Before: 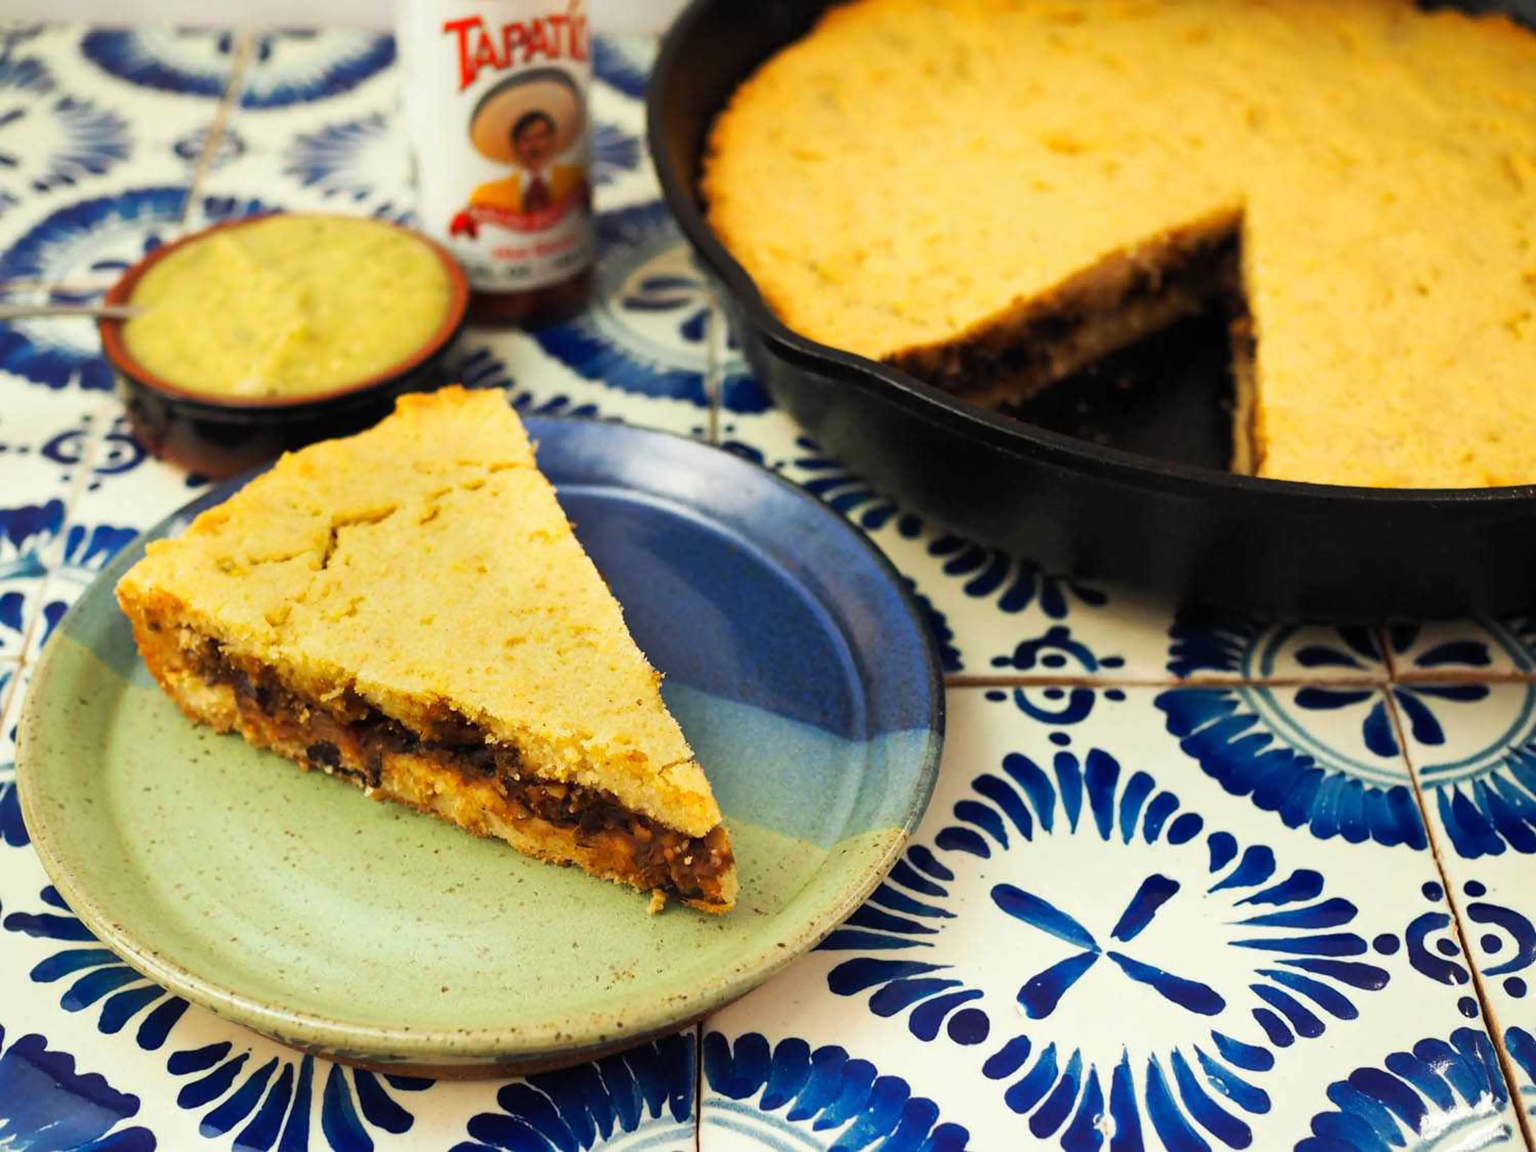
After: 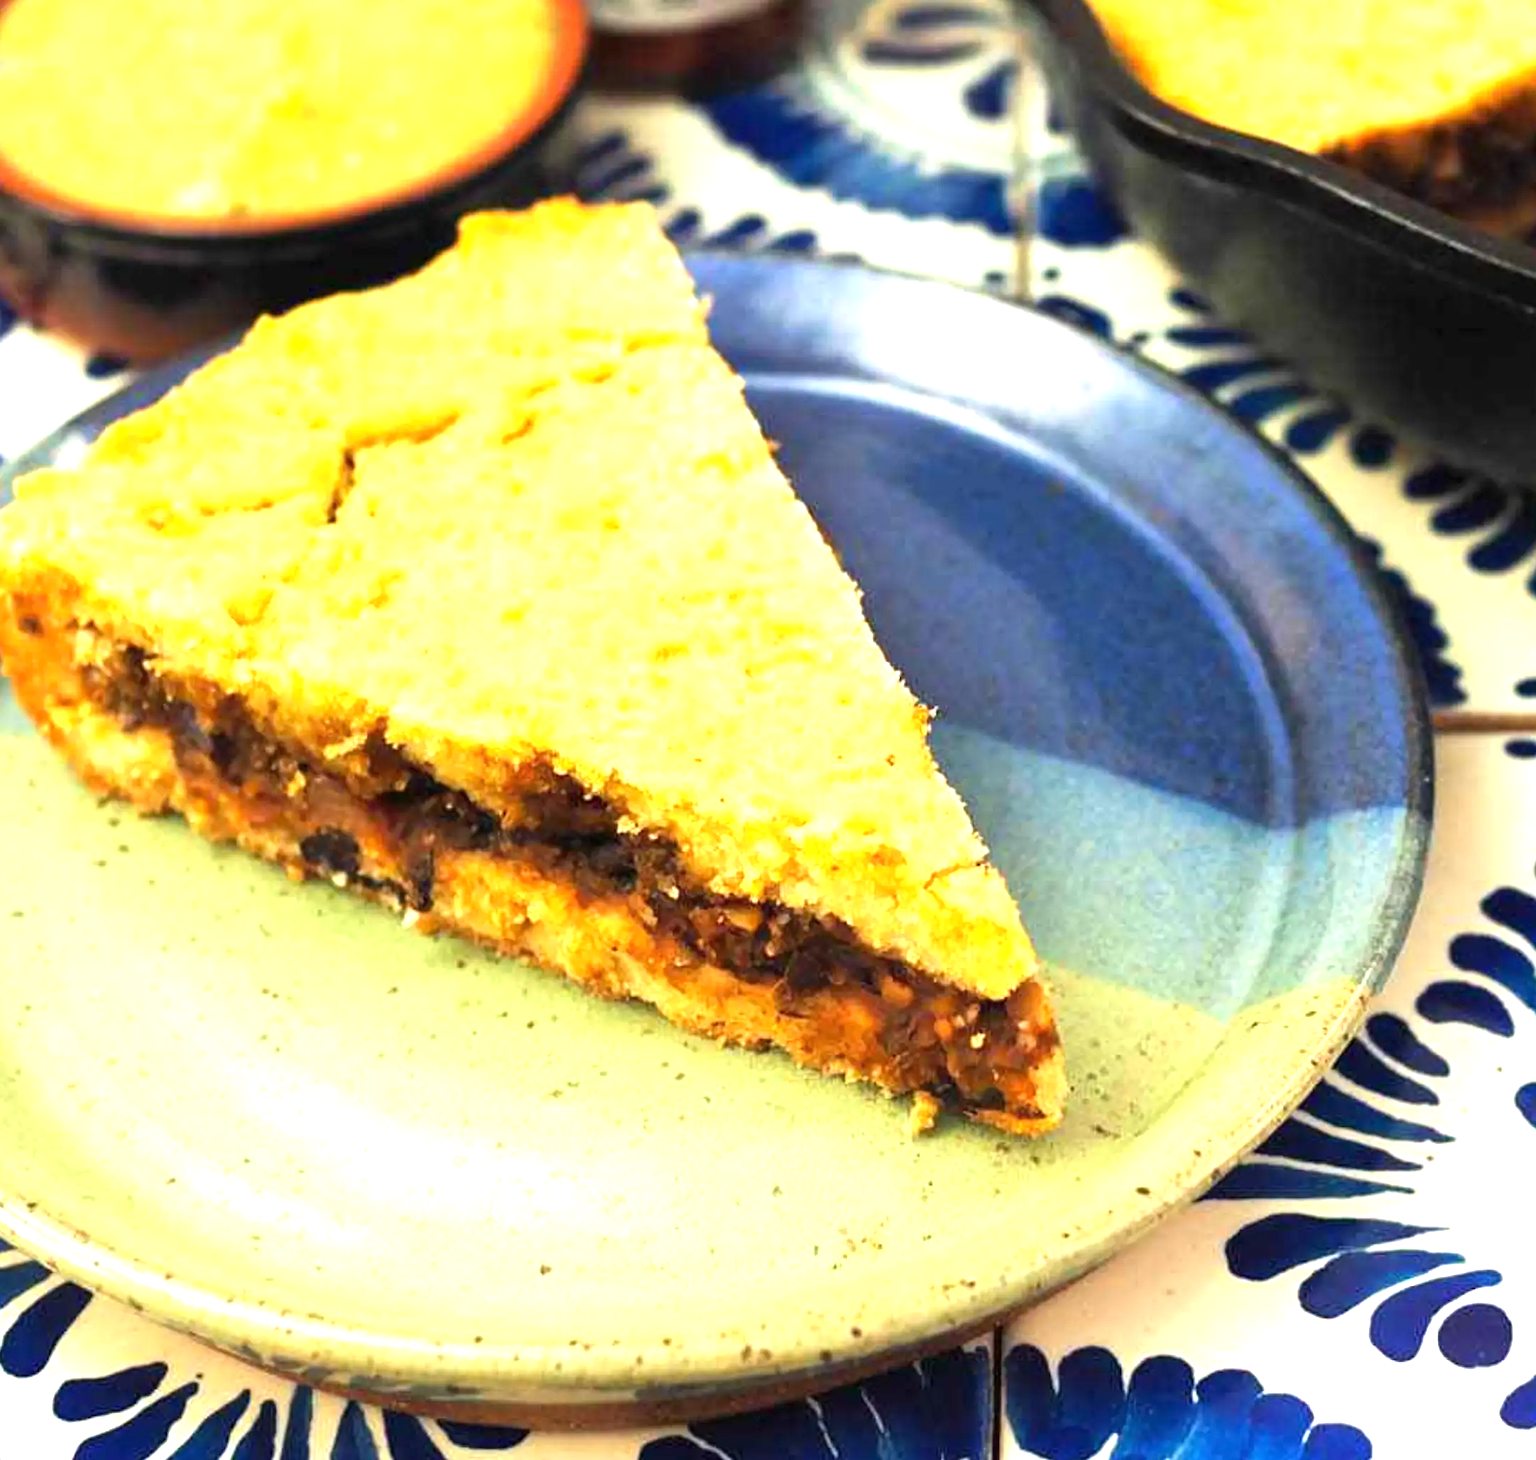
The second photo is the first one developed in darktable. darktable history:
exposure: black level correction 0, exposure 1.125 EV, compensate exposure bias true, compensate highlight preservation false
crop: left 8.966%, top 23.852%, right 34.699%, bottom 4.703%
white balance: emerald 1
